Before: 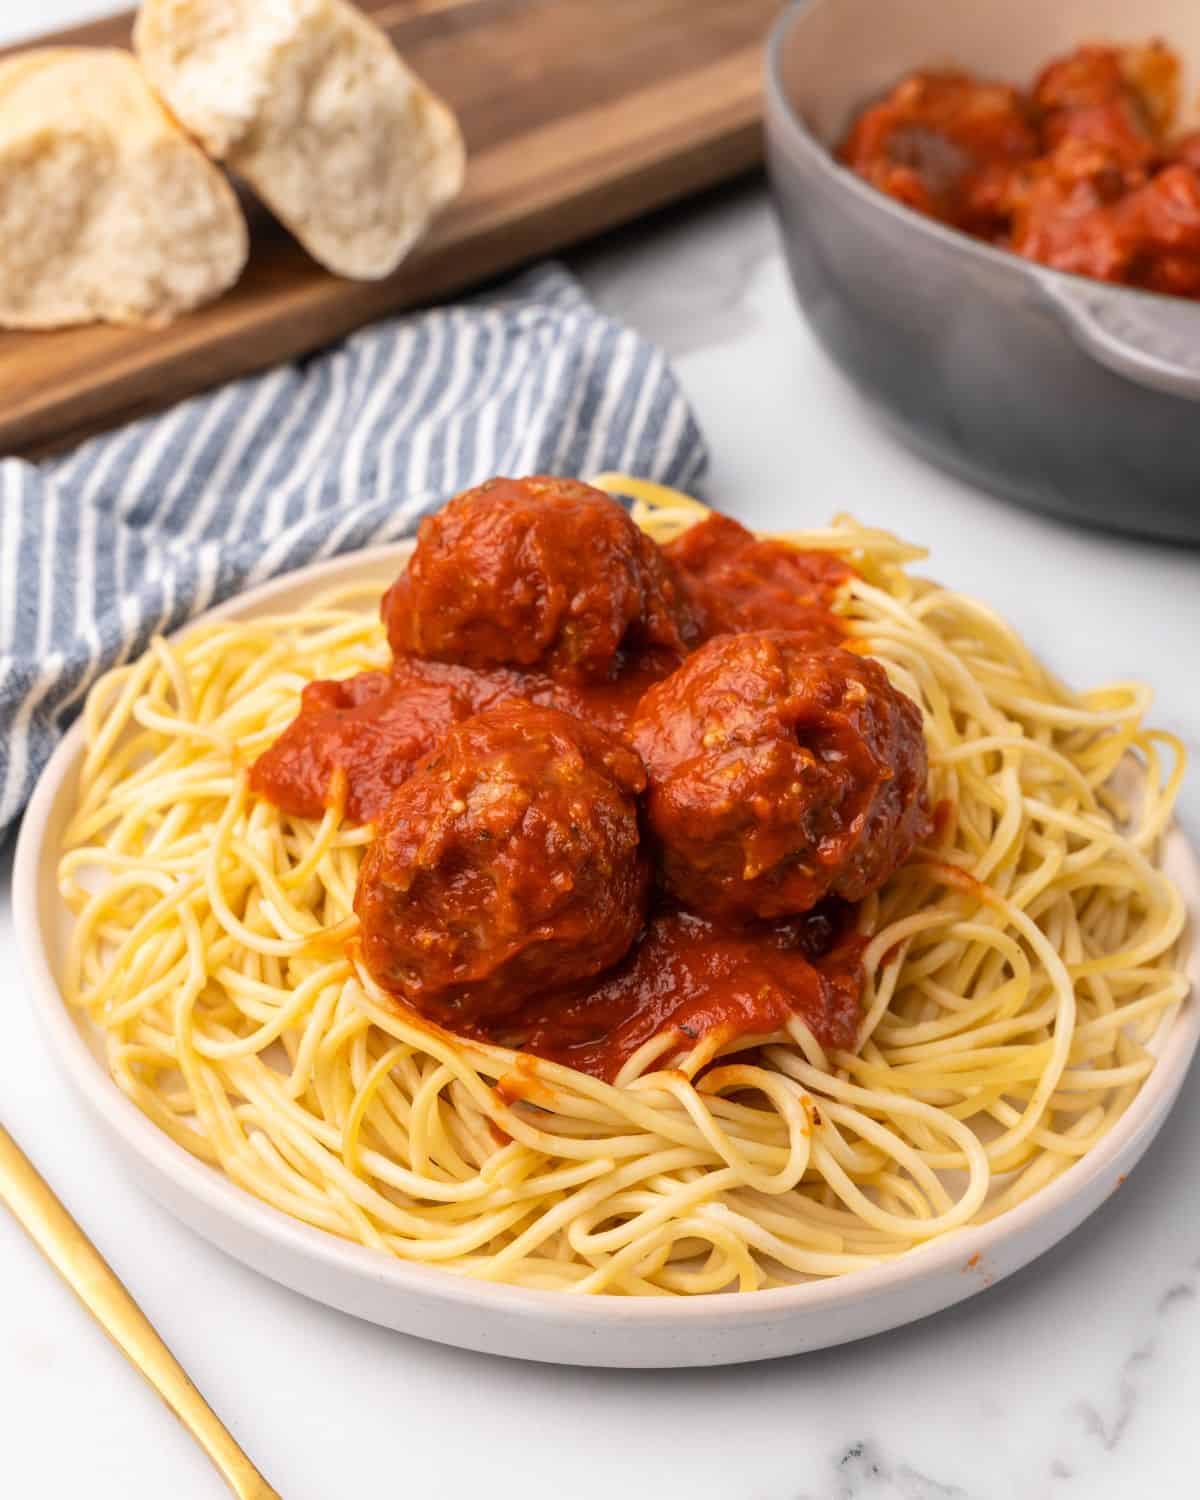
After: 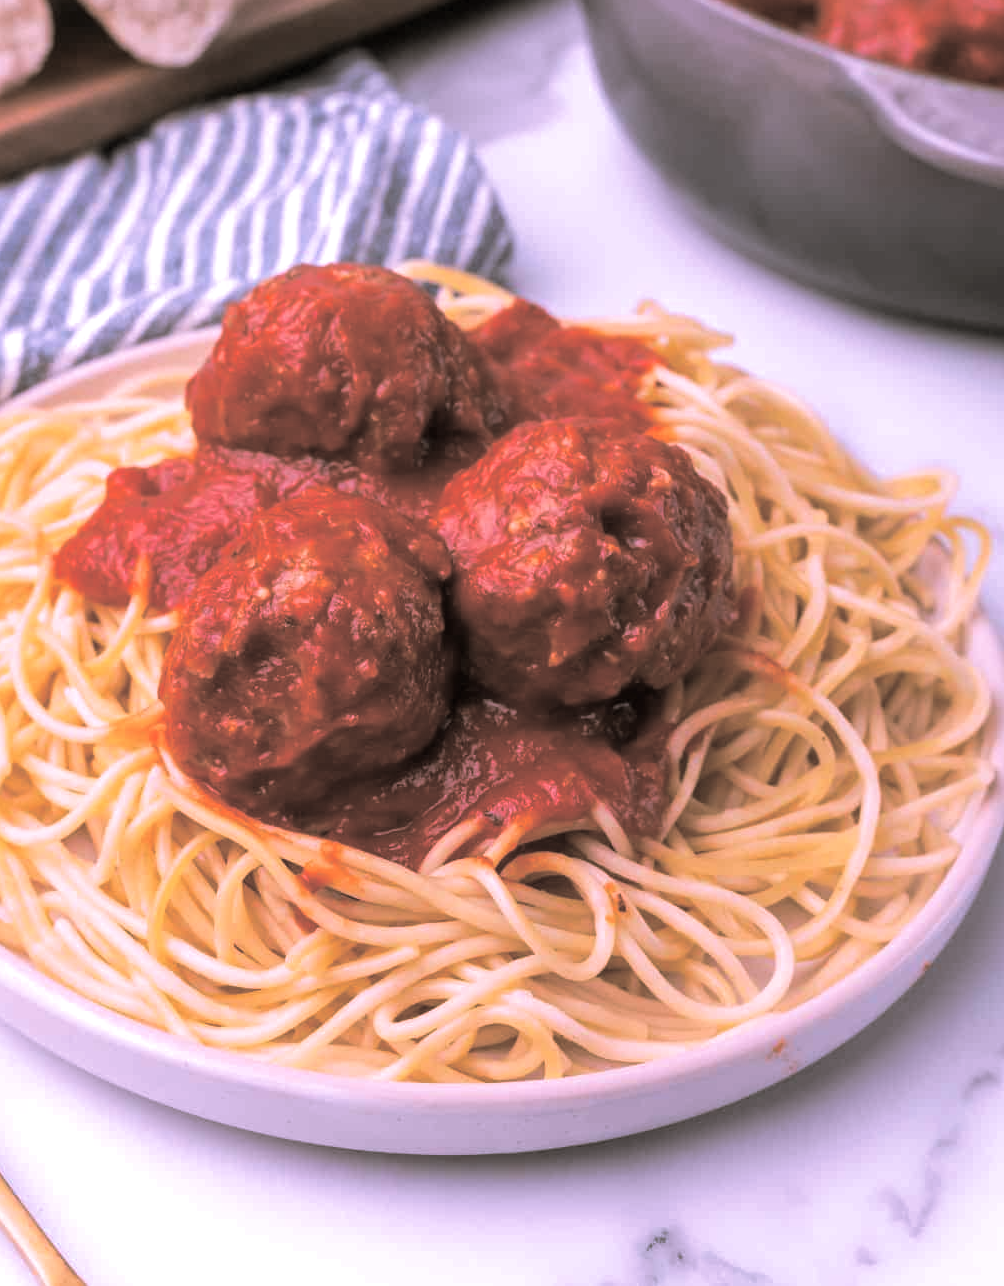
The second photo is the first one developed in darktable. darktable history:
split-toning: shadows › hue 46.8°, shadows › saturation 0.17, highlights › hue 316.8°, highlights › saturation 0.27, balance -51.82
color correction: highlights a* 15.03, highlights b* -25.07
crop: left 16.315%, top 14.246%
